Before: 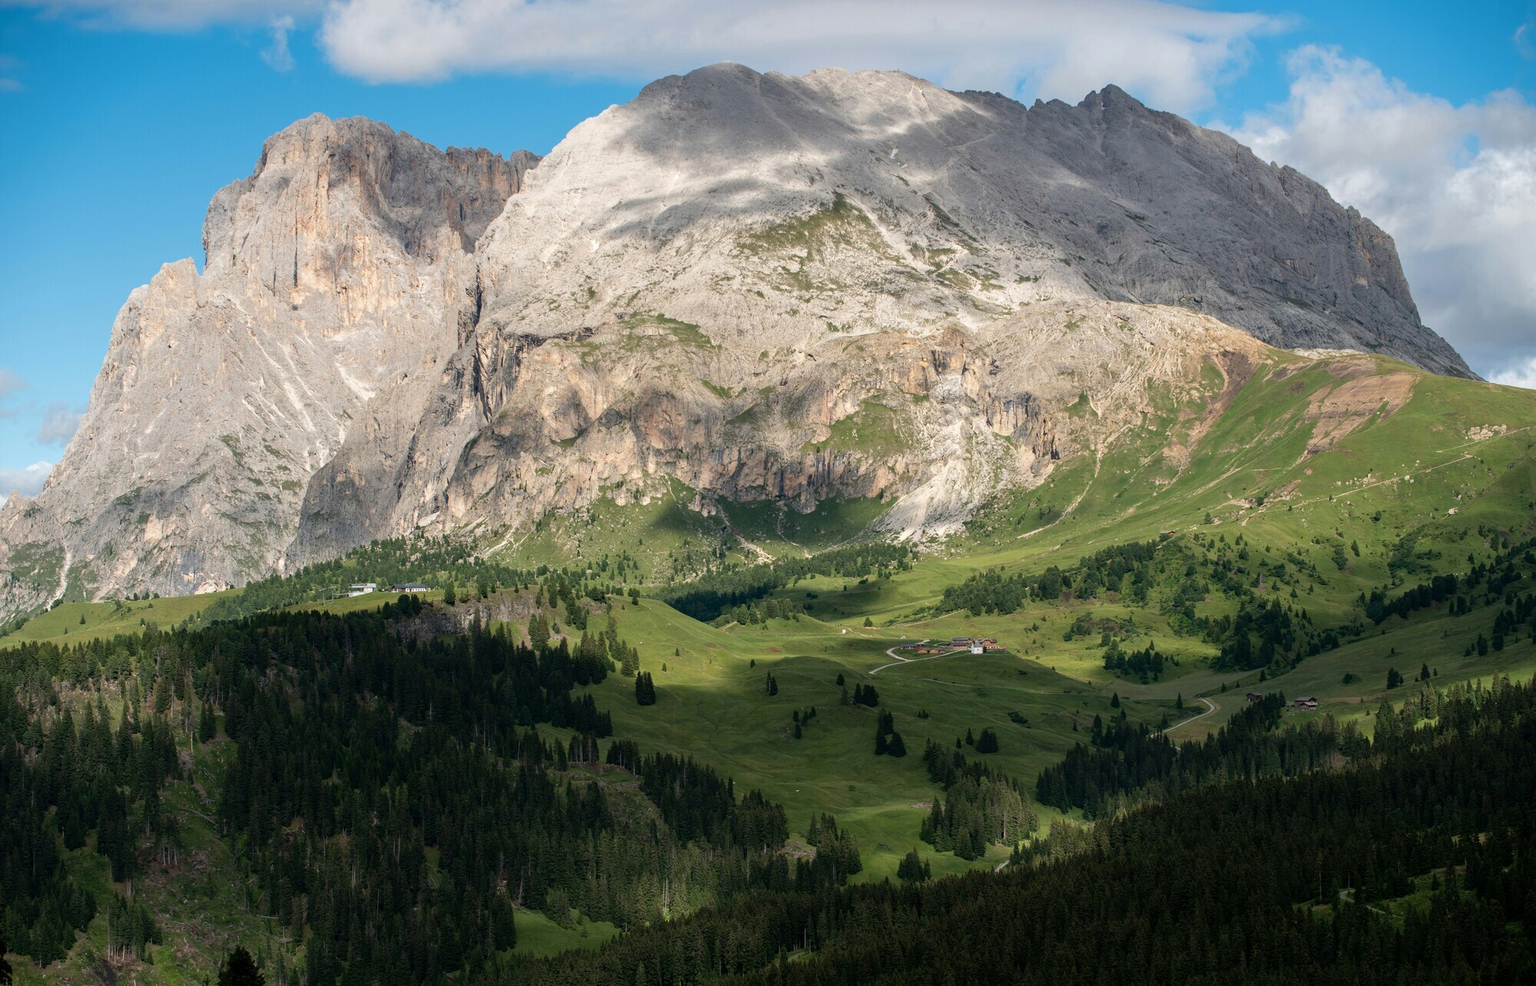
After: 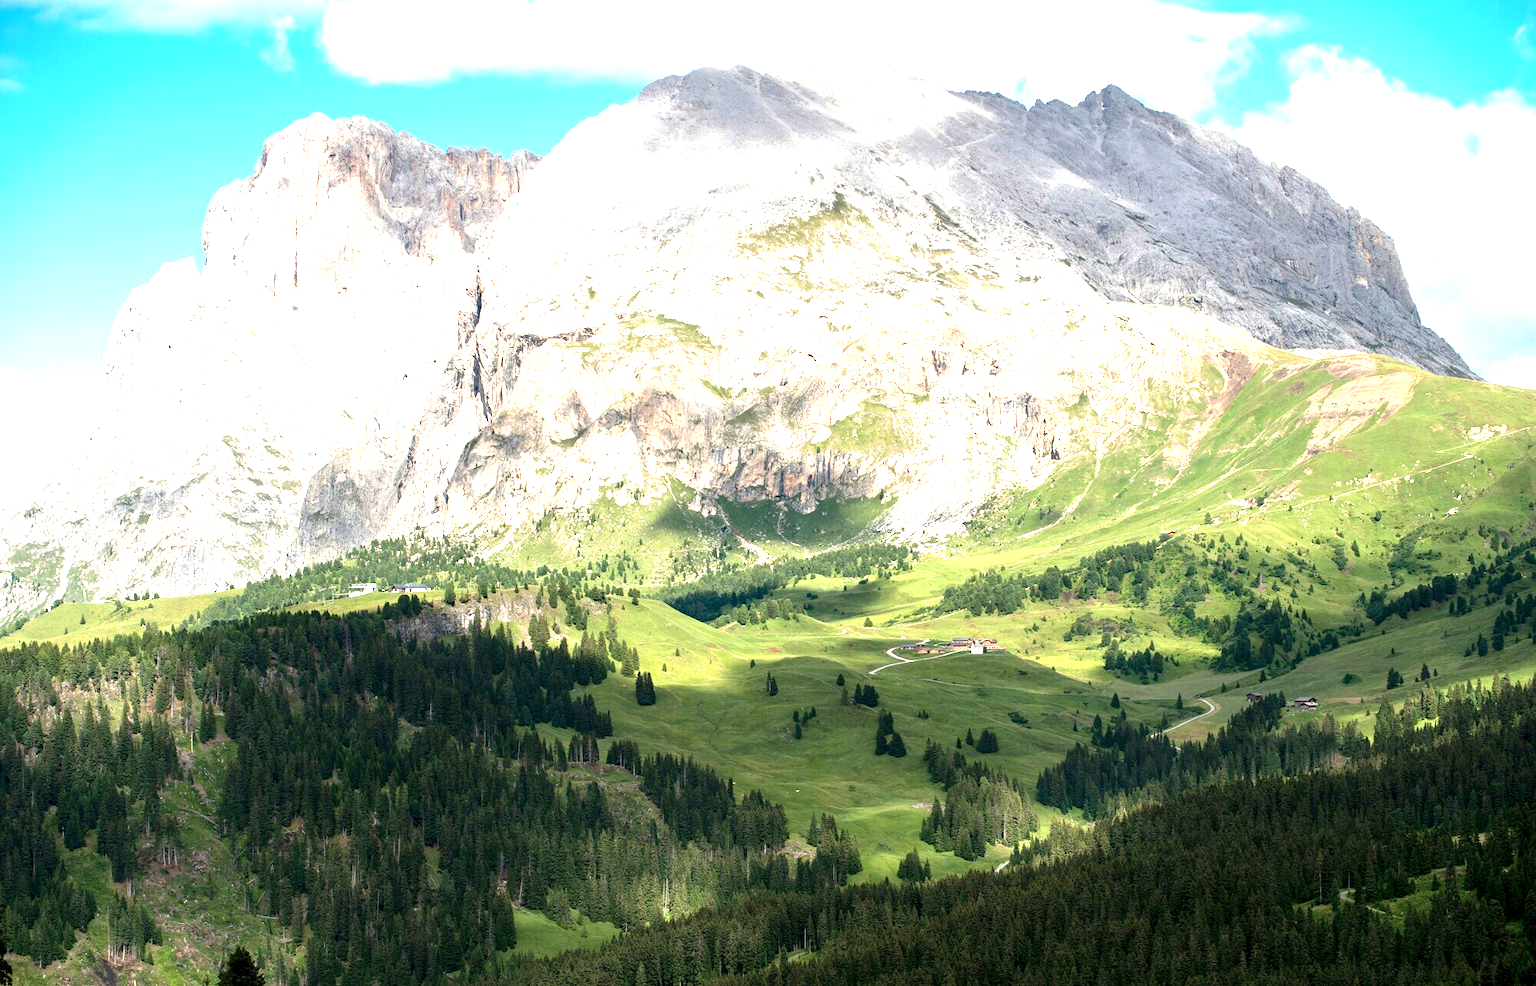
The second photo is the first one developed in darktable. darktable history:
exposure: black level correction 0.001, exposure 1.813 EV, compensate exposure bias true, compensate highlight preservation false
